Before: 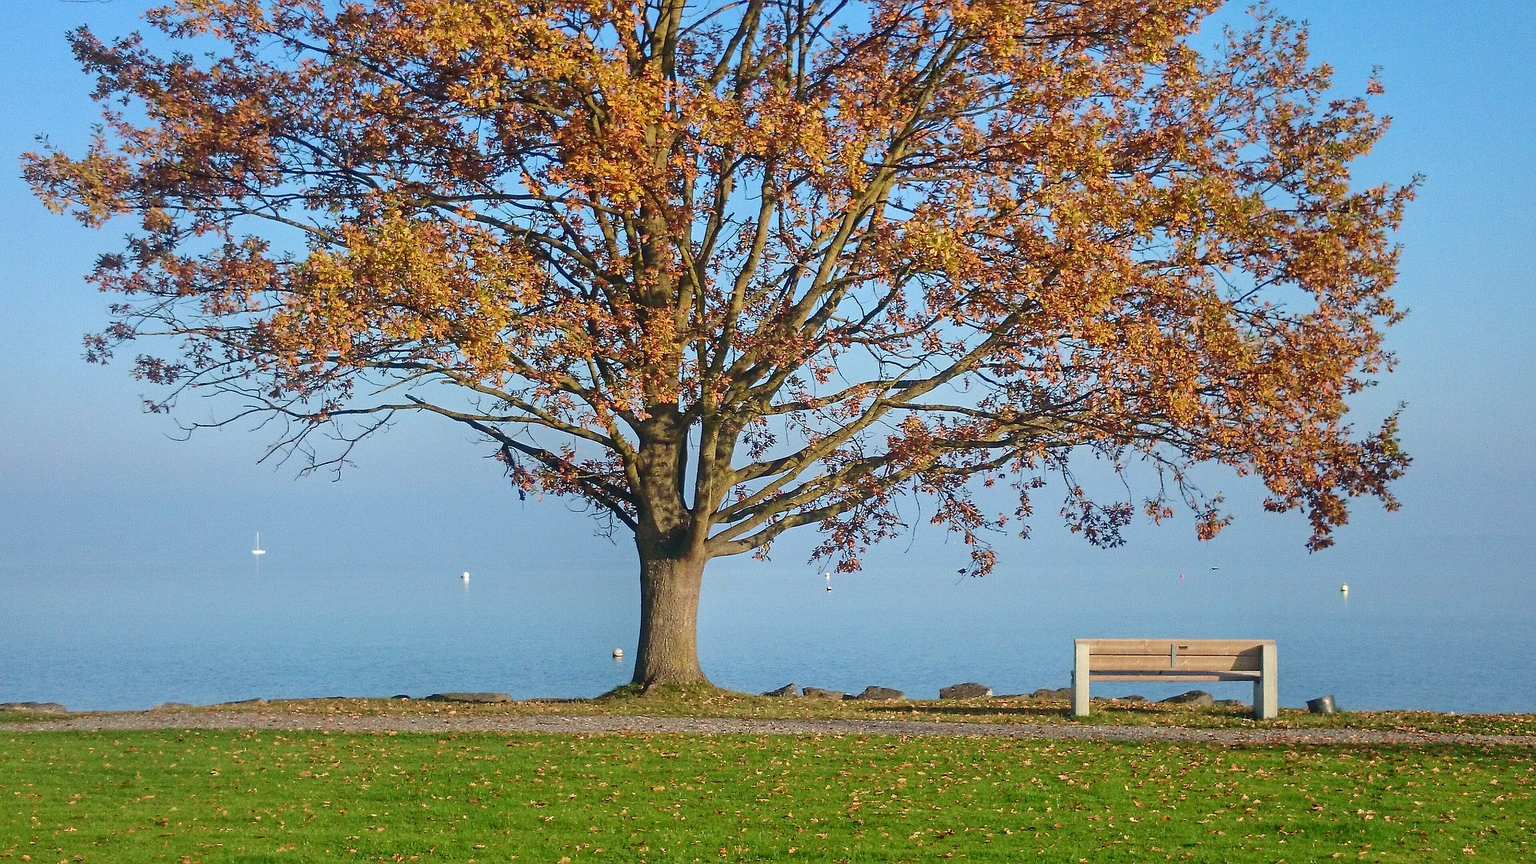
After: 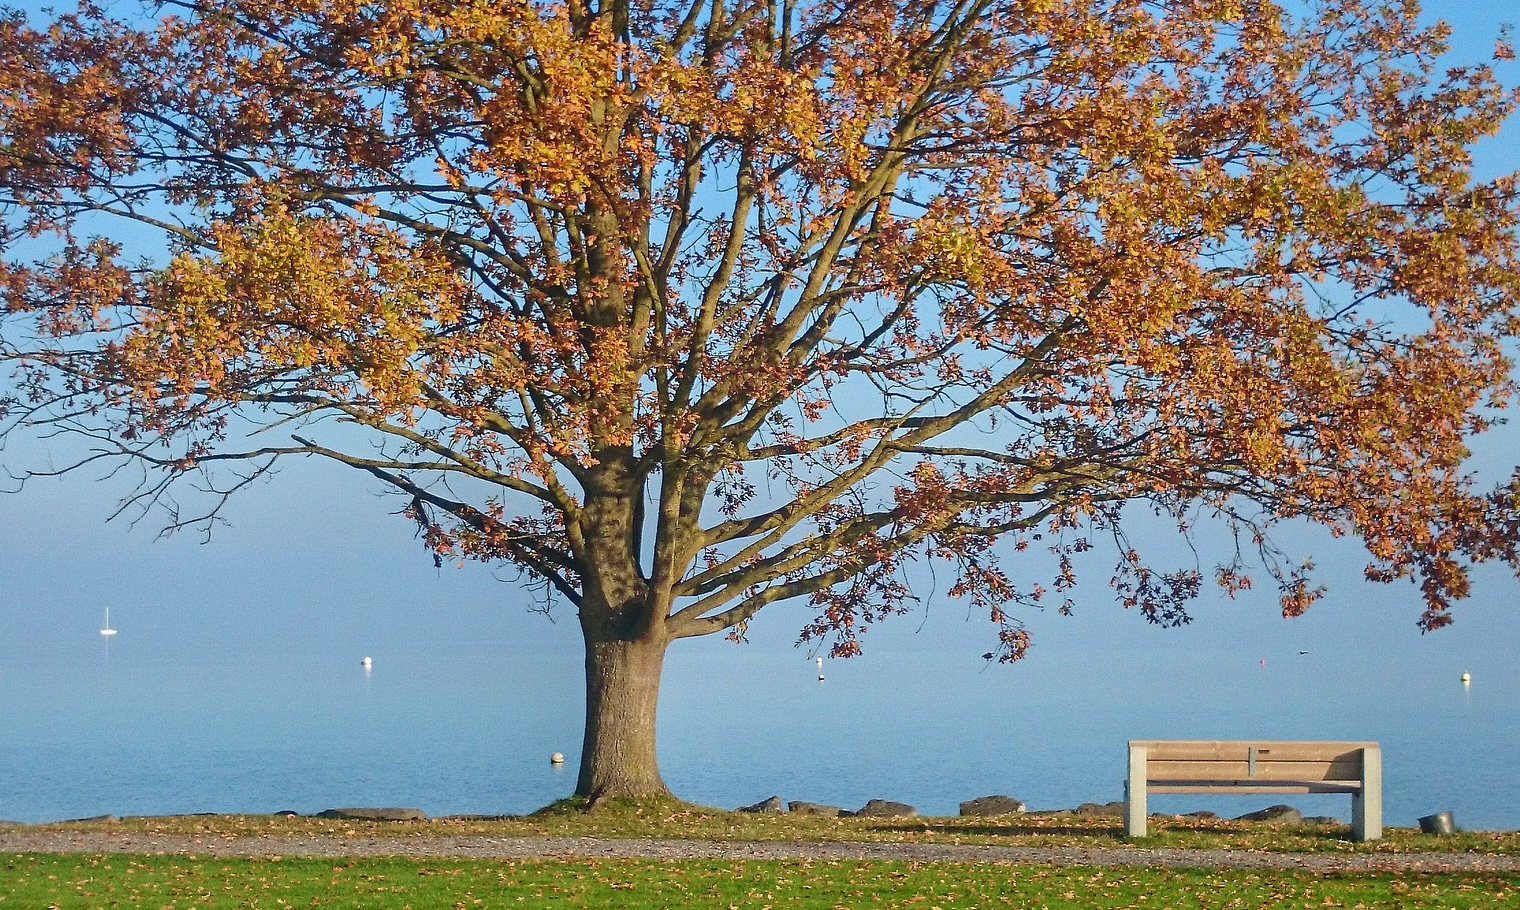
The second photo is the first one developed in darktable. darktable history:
crop: left 11.225%, top 5.381%, right 9.565%, bottom 10.314%
shadows and highlights: shadows 25, highlights -25
